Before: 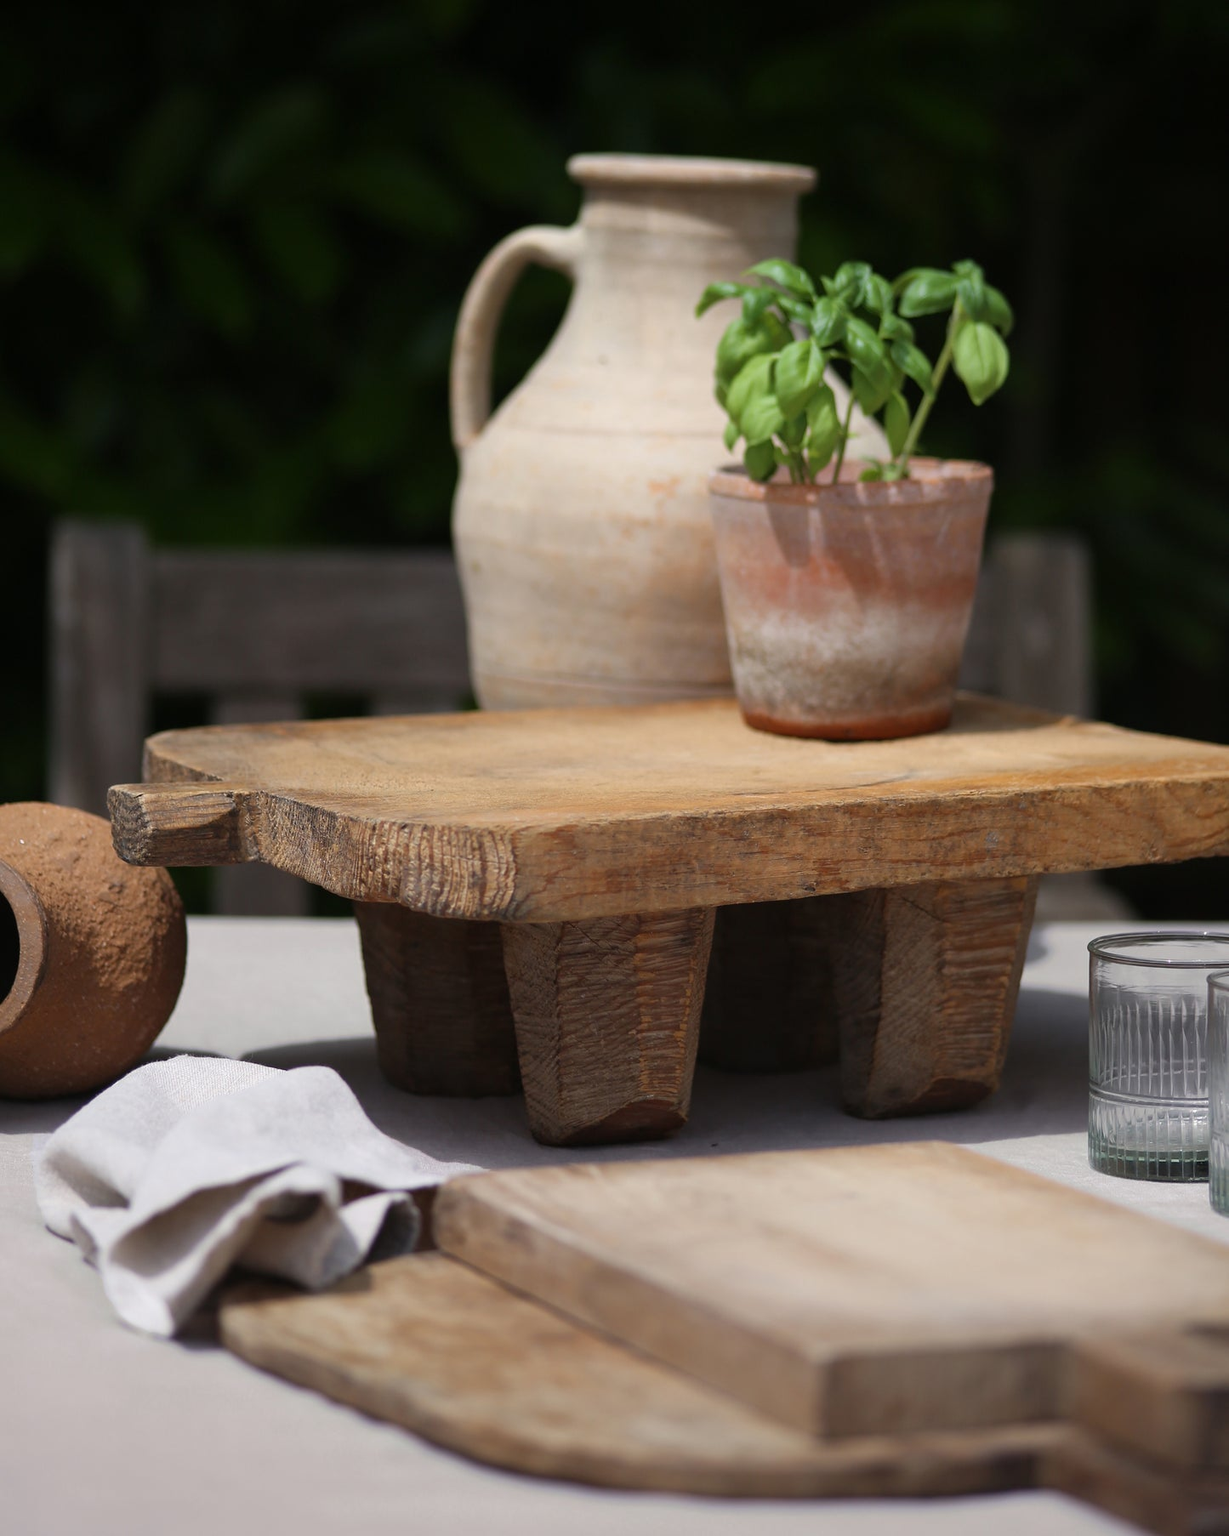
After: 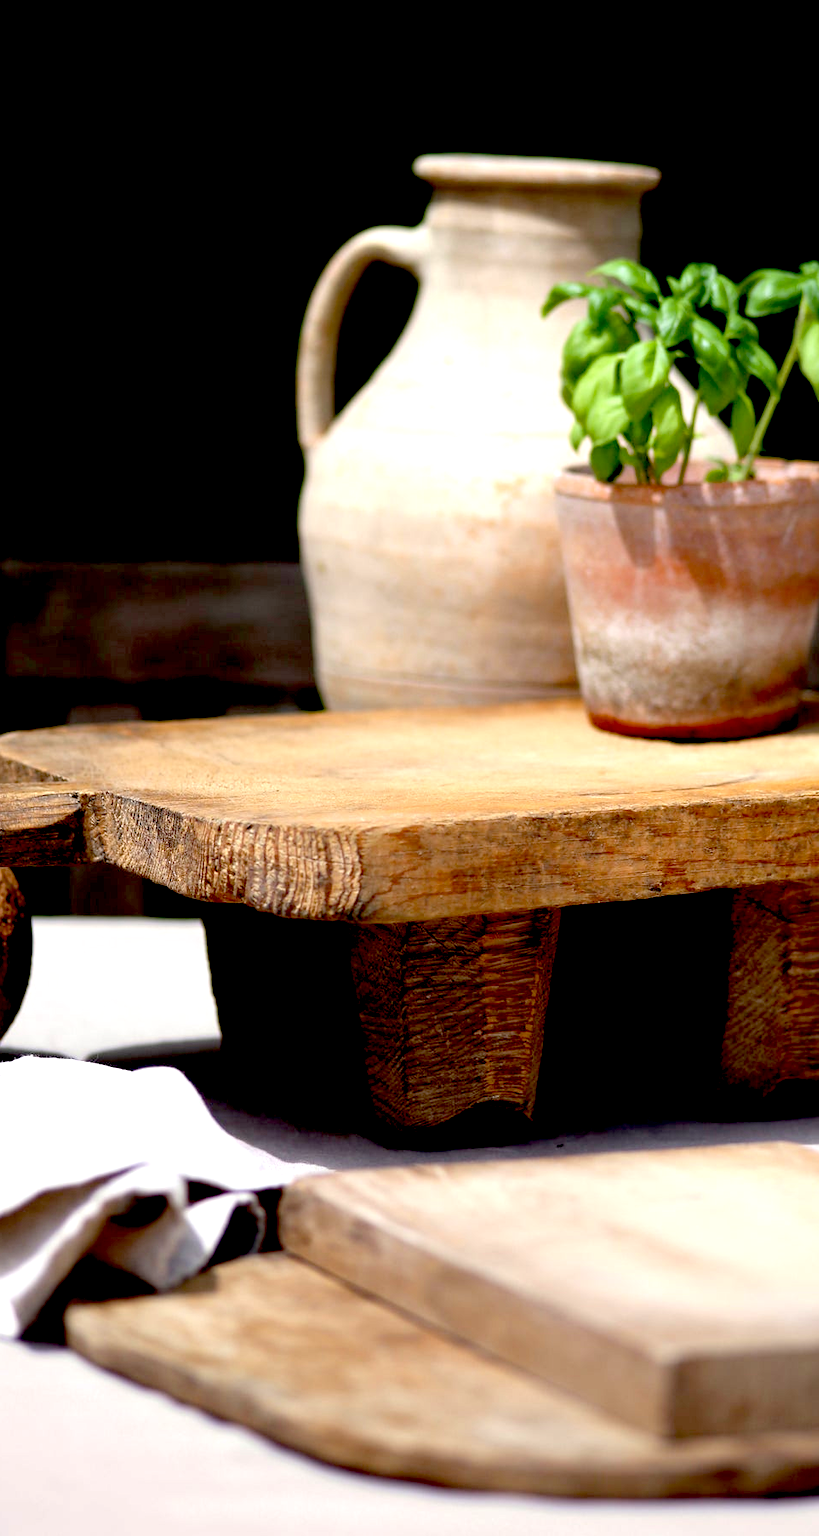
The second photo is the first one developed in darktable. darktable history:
crop and rotate: left 12.648%, right 20.685%
exposure: black level correction 0.035, exposure 0.9 EV, compensate highlight preservation false
